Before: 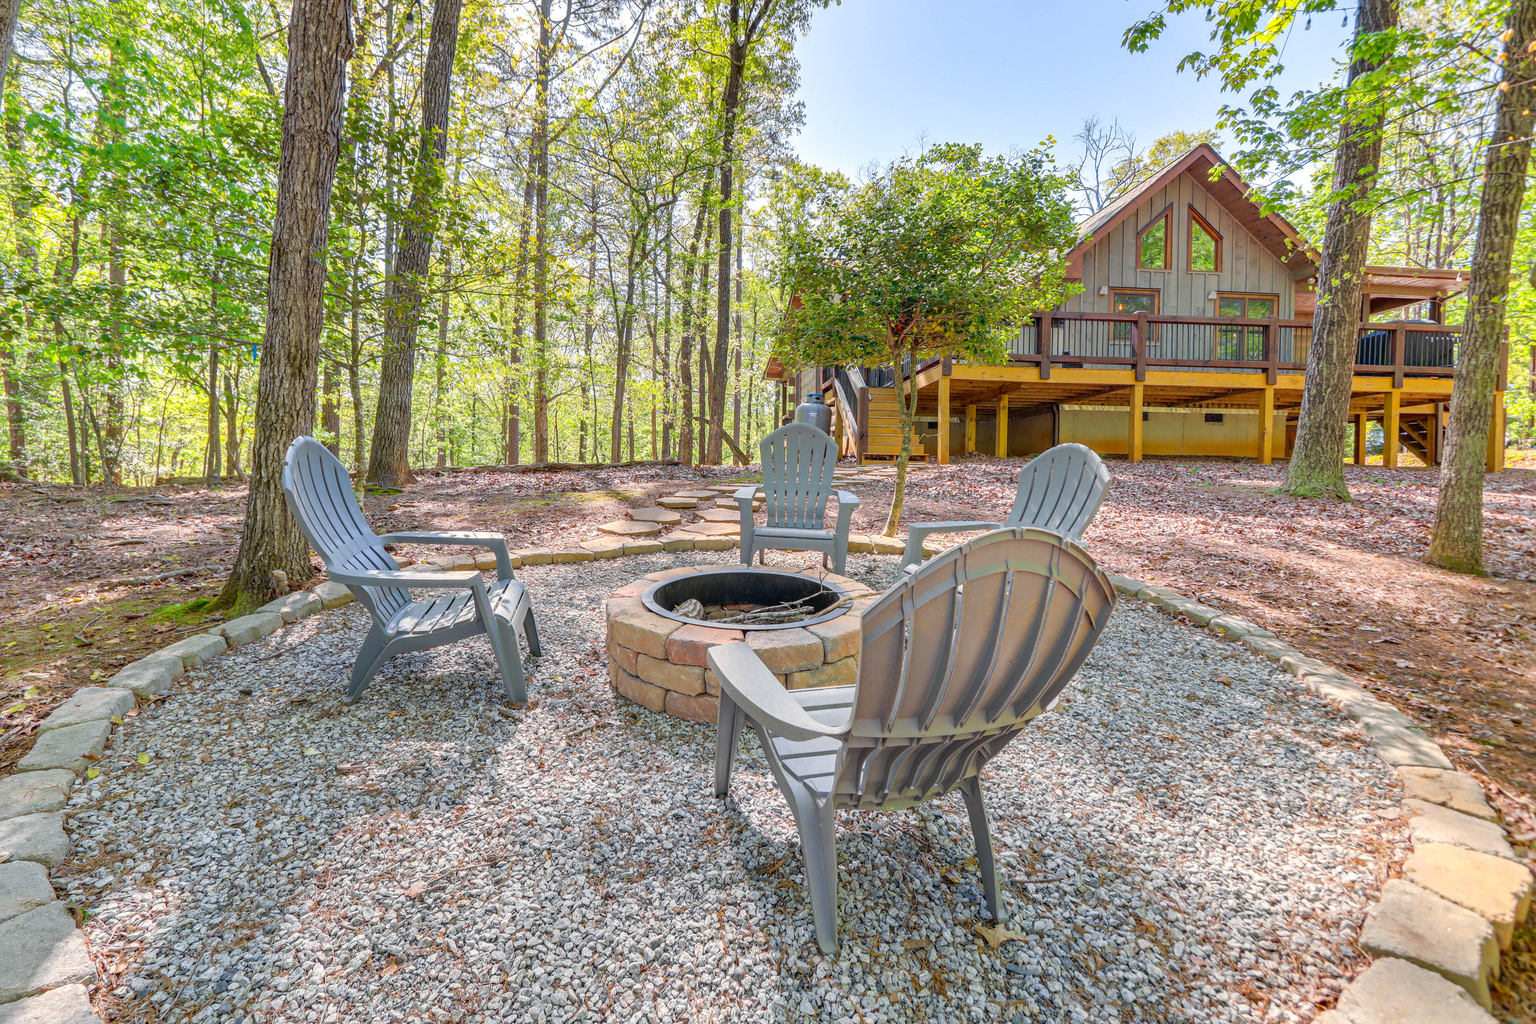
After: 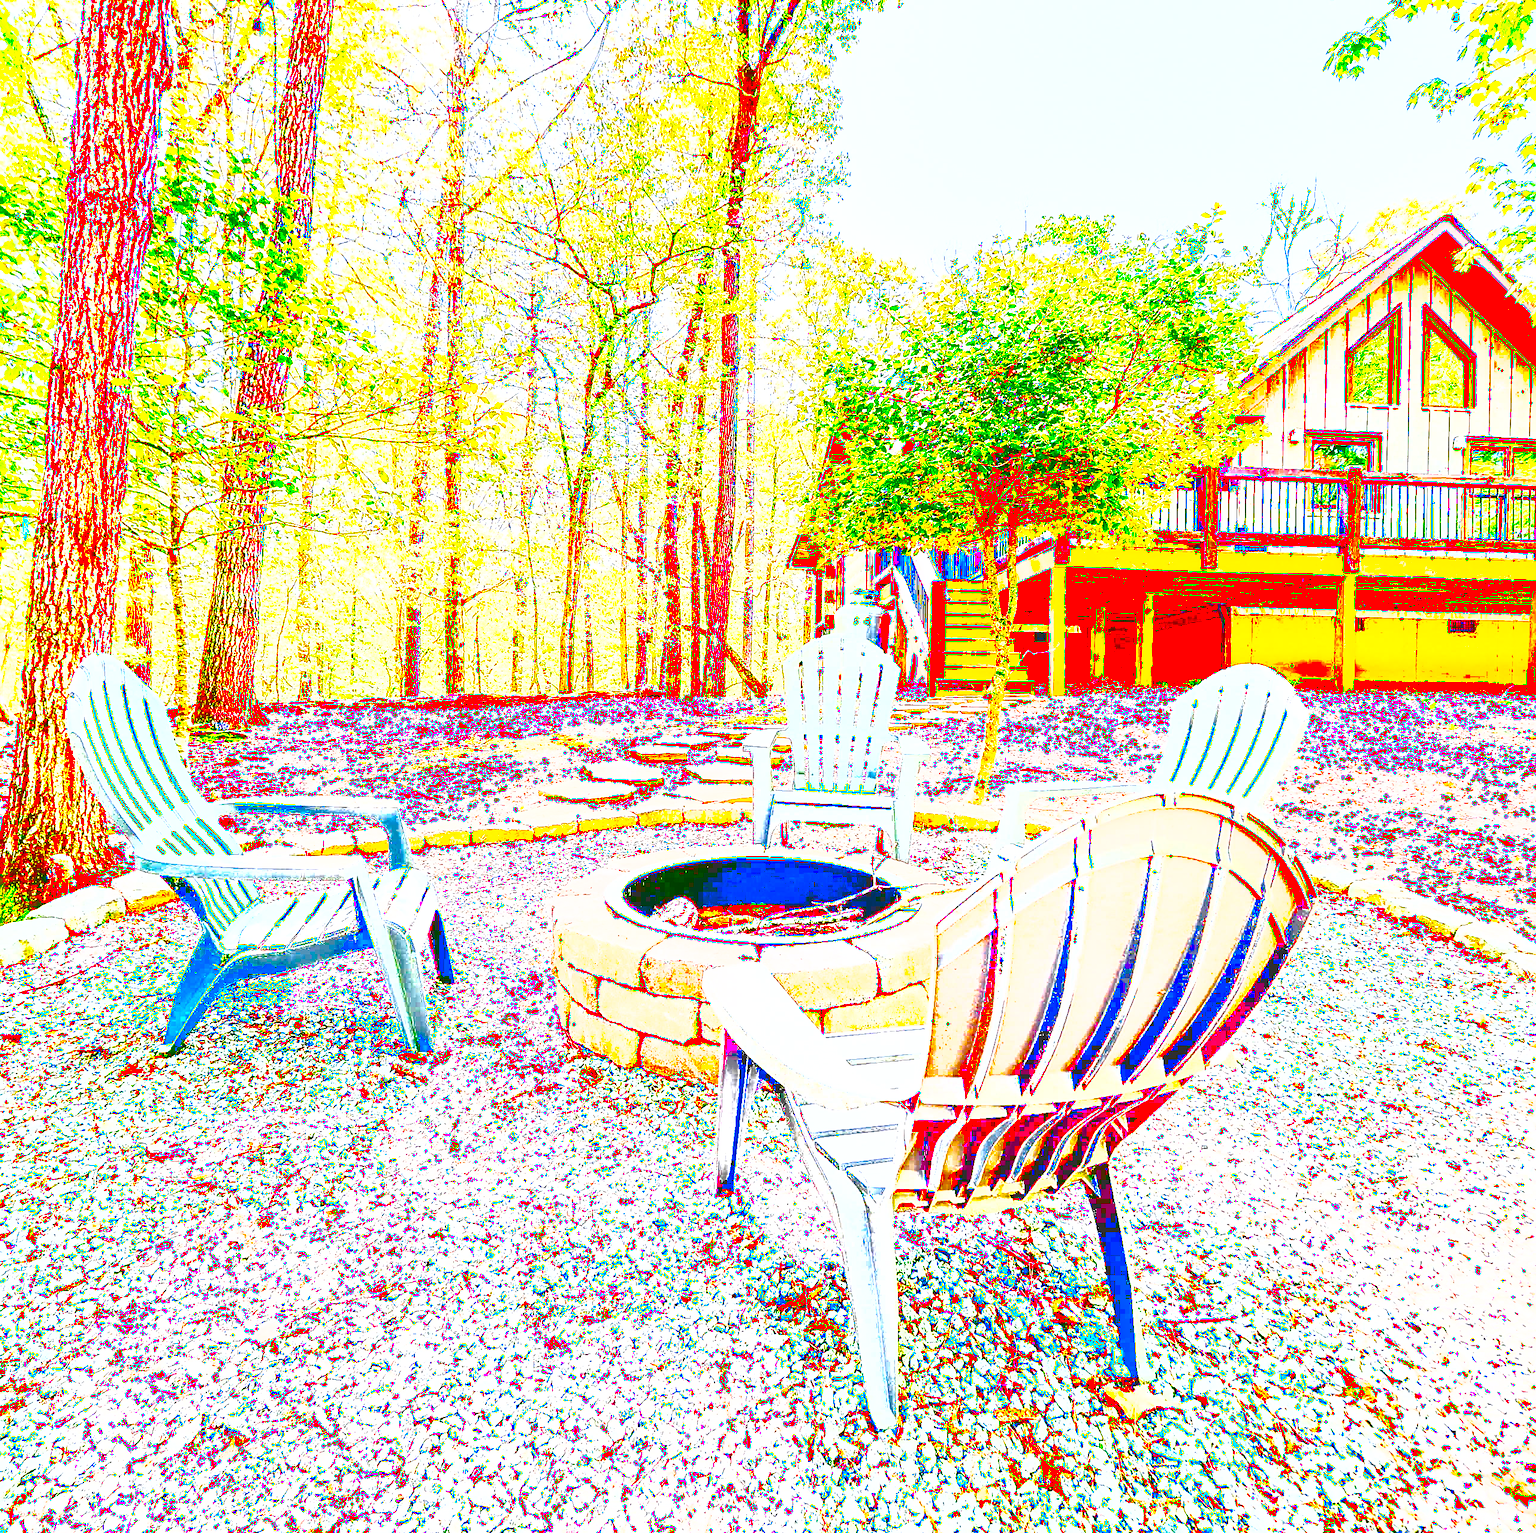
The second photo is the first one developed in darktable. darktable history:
exposure: black level correction 0.099, exposure 2.948 EV, compensate highlight preservation false
sharpen: amount 0.891
crop and rotate: left 15.511%, right 17.731%
contrast brightness saturation: contrast -0.247, saturation -0.439
shadows and highlights: on, module defaults
